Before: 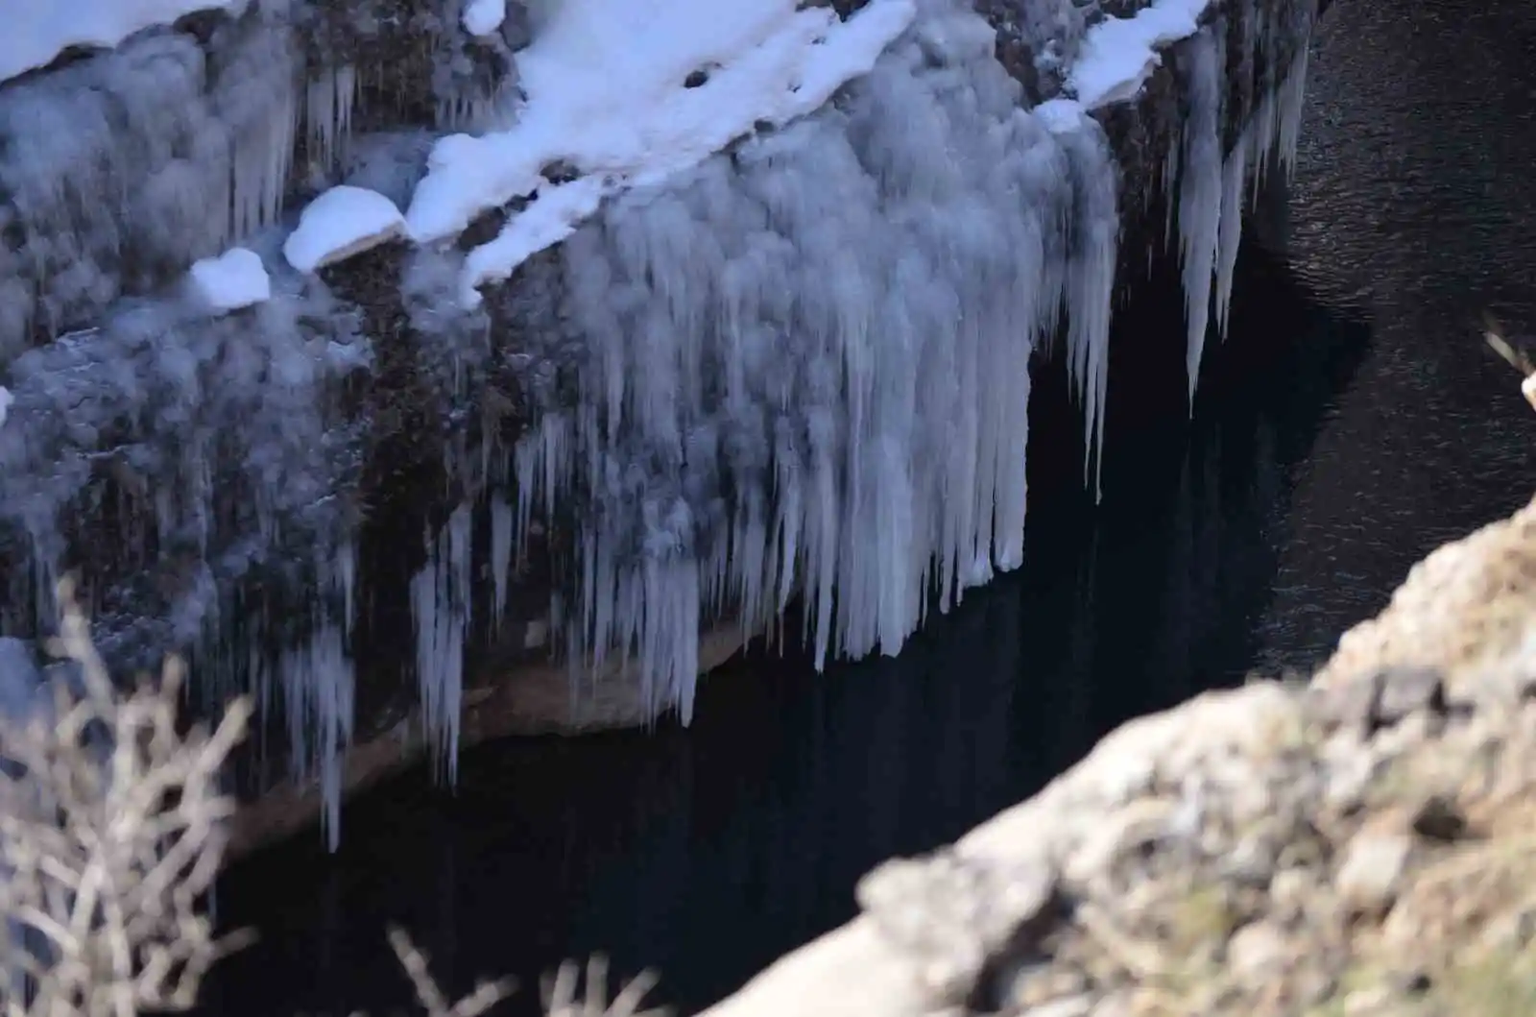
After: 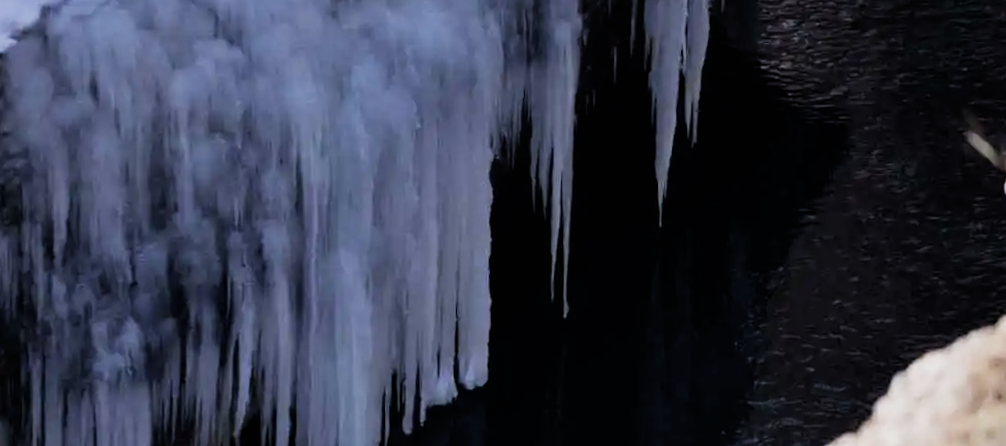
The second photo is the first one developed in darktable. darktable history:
rotate and perspective: rotation -1°, crop left 0.011, crop right 0.989, crop top 0.025, crop bottom 0.975
white balance: red 1.009, blue 1.027
filmic rgb: middle gray luminance 21.73%, black relative exposure -14 EV, white relative exposure 2.96 EV, threshold 6 EV, target black luminance 0%, hardness 8.81, latitude 59.69%, contrast 1.208, highlights saturation mix 5%, shadows ↔ highlights balance 41.6%, add noise in highlights 0, color science v3 (2019), use custom middle-gray values true, iterations of high-quality reconstruction 0, contrast in highlights soft, enable highlight reconstruction true
crop: left 36.005%, top 18.293%, right 0.31%, bottom 38.444%
